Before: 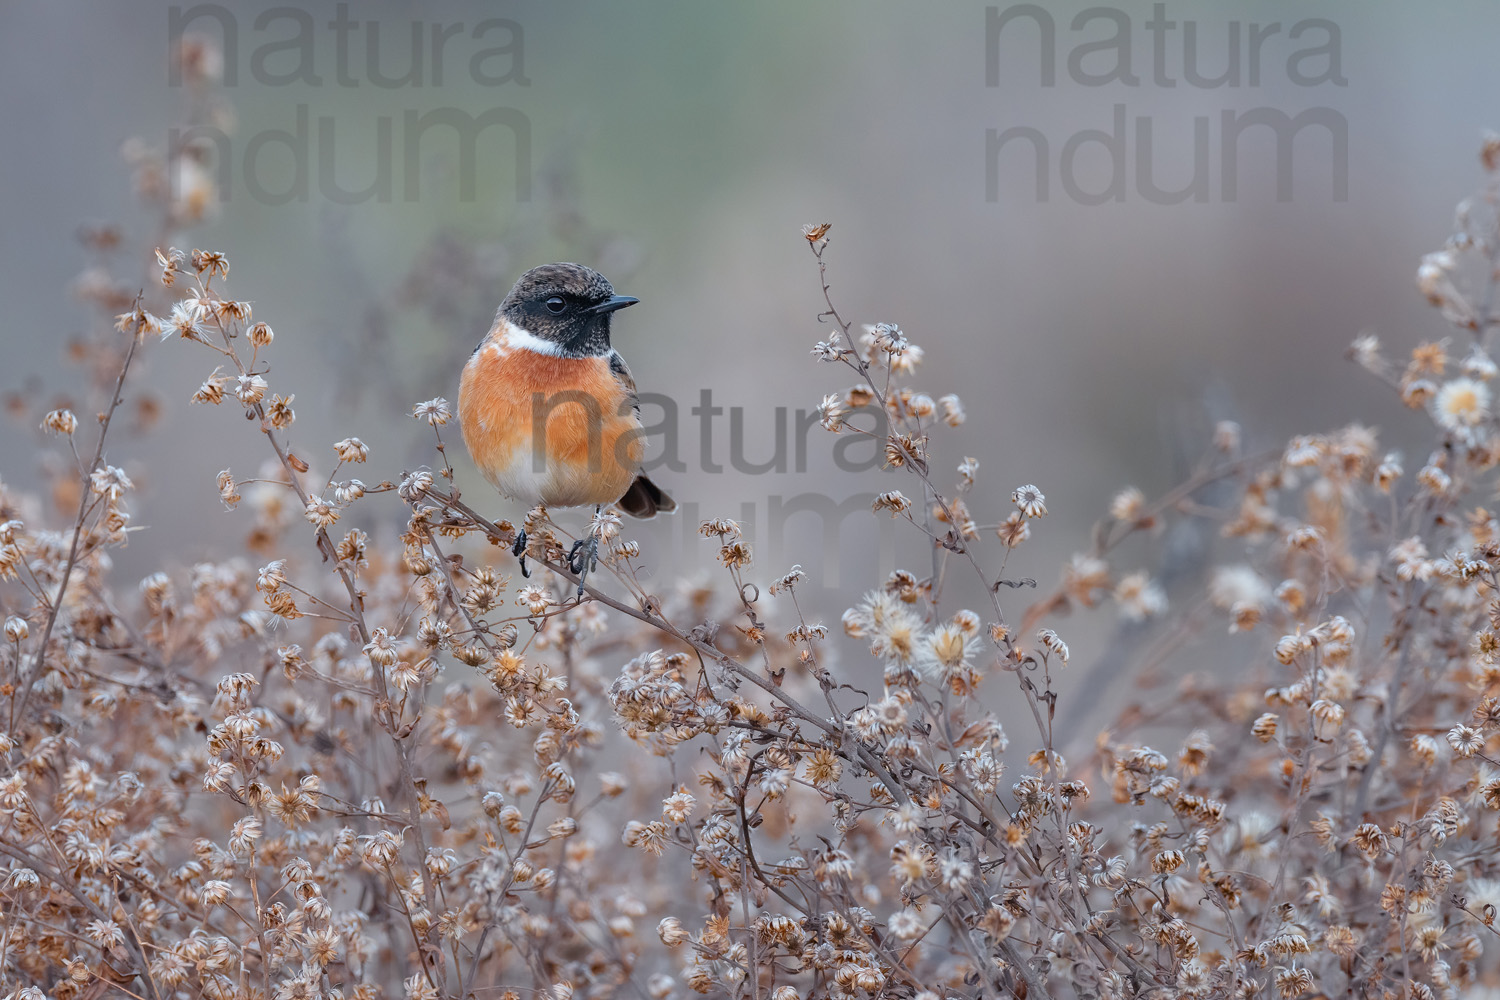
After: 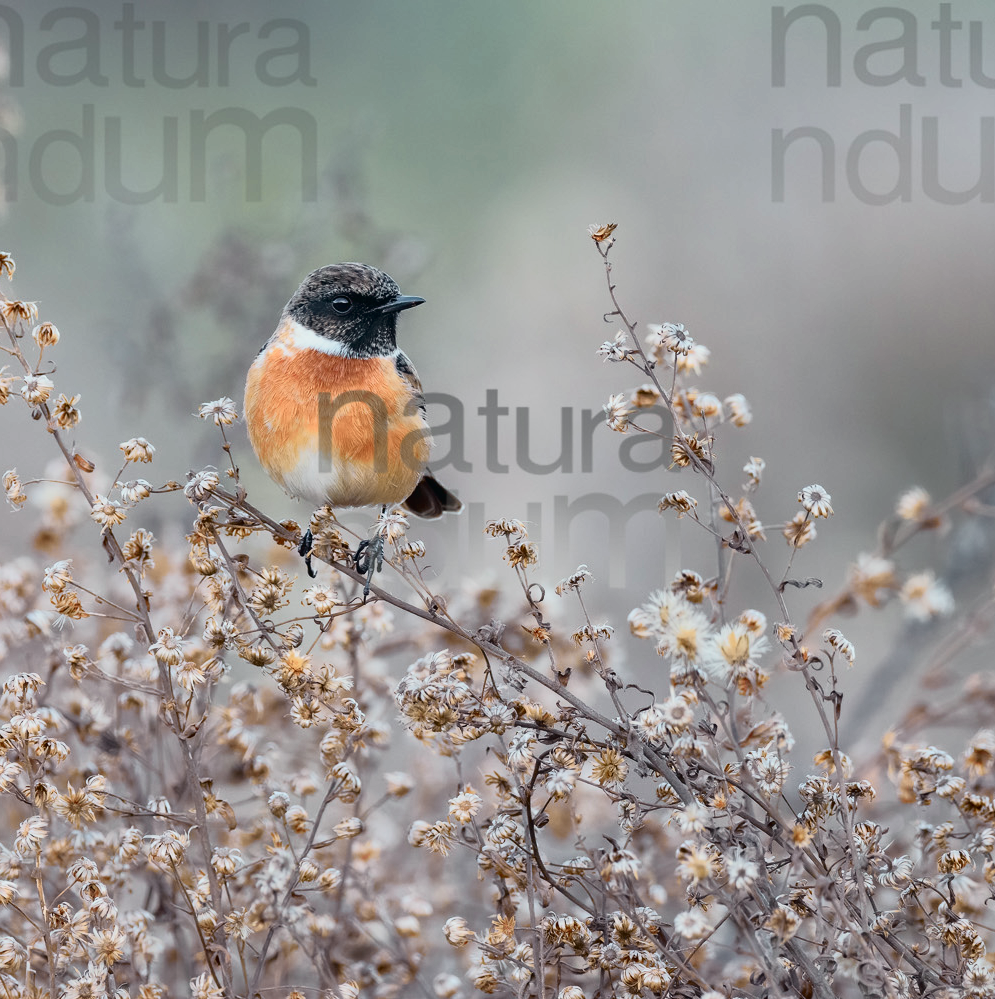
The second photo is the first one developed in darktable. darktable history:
crop and rotate: left 14.327%, right 19.293%
color correction: highlights b* 3.04
tone curve: curves: ch0 [(0, 0.008) (0.081, 0.044) (0.177, 0.123) (0.283, 0.253) (0.427, 0.441) (0.495, 0.524) (0.661, 0.756) (0.796, 0.859) (1, 0.951)]; ch1 [(0, 0) (0.161, 0.092) (0.35, 0.33) (0.392, 0.392) (0.427, 0.426) (0.479, 0.472) (0.505, 0.5) (0.521, 0.519) (0.567, 0.556) (0.583, 0.588) (0.625, 0.627) (0.678, 0.733) (1, 1)]; ch2 [(0, 0) (0.346, 0.362) (0.404, 0.427) (0.502, 0.499) (0.523, 0.522) (0.544, 0.561) (0.58, 0.59) (0.629, 0.642) (0.717, 0.678) (1, 1)], color space Lab, independent channels, preserve colors none
